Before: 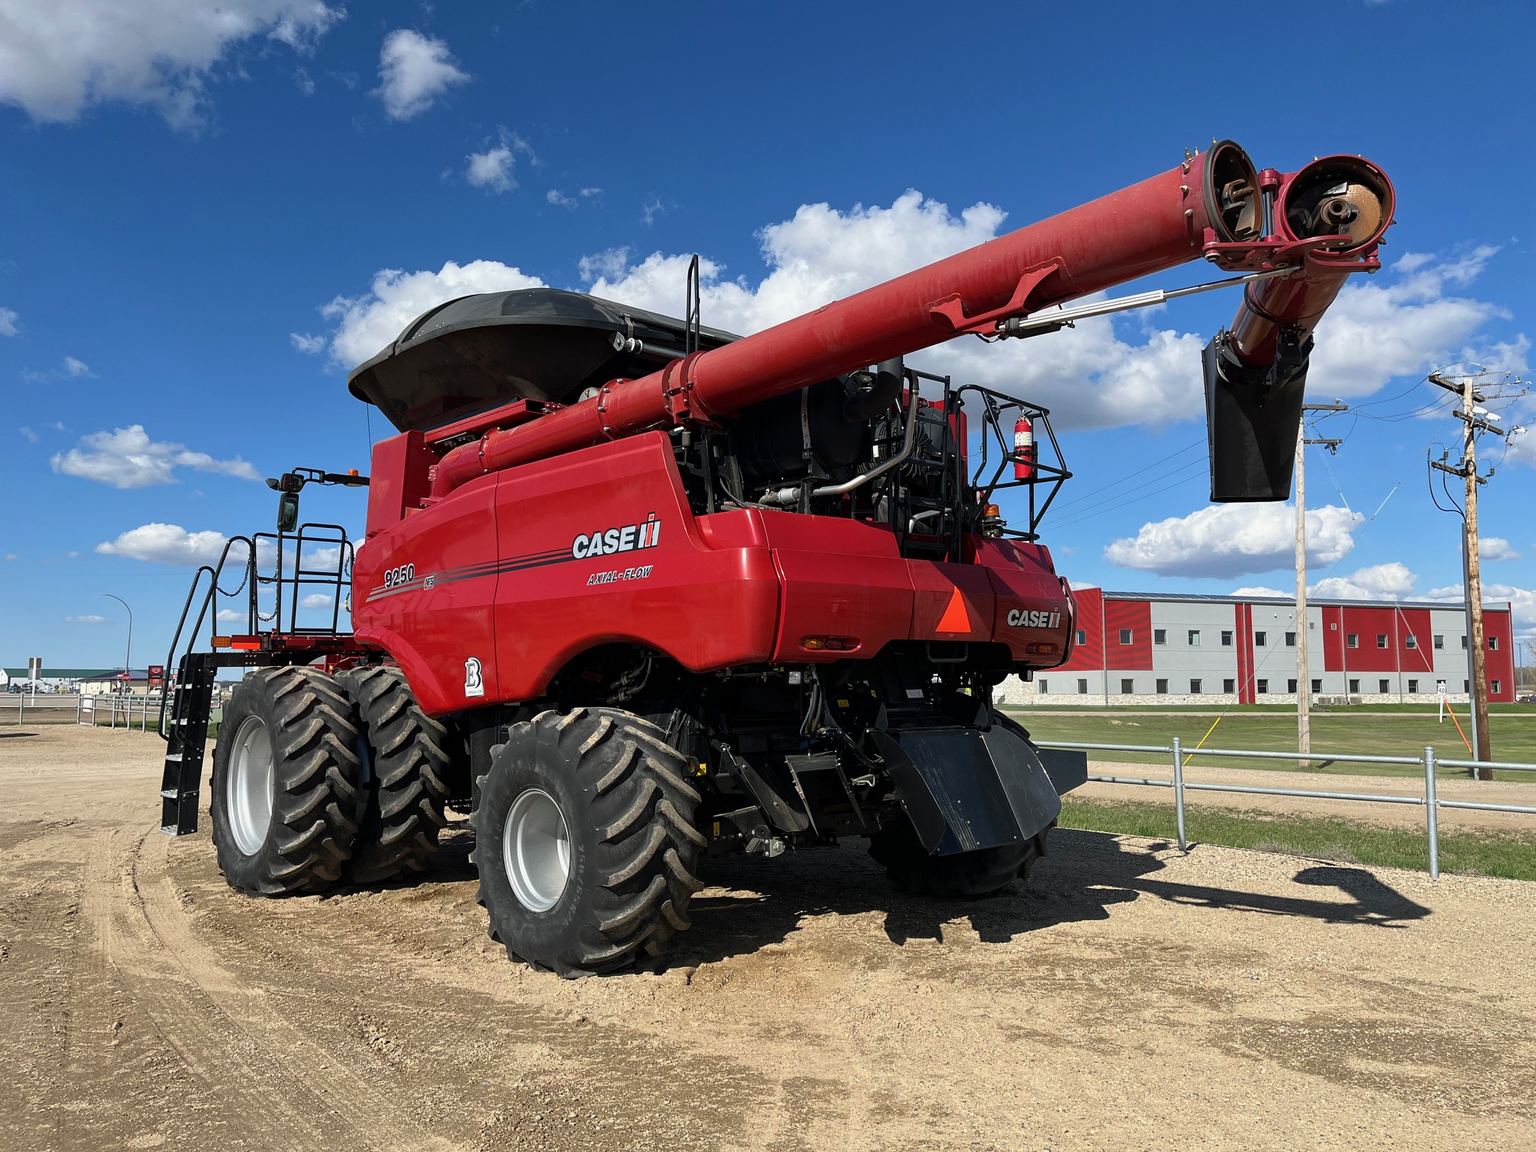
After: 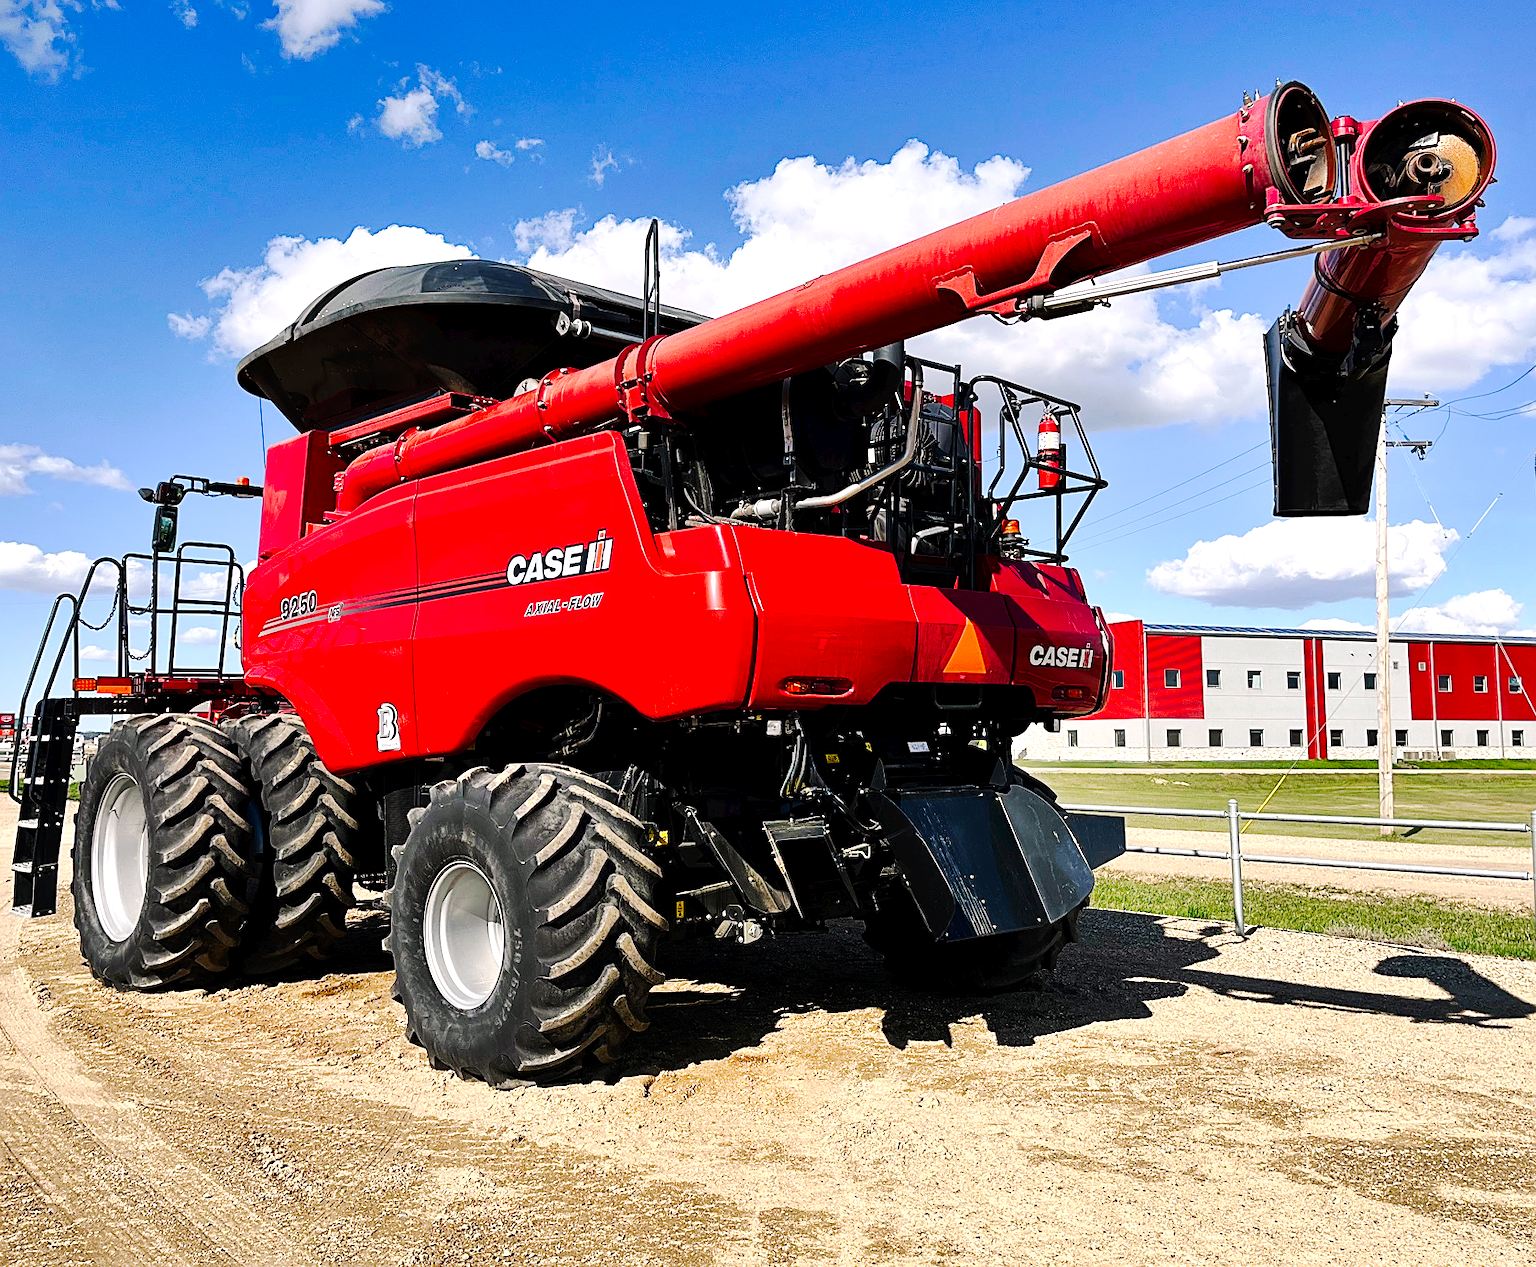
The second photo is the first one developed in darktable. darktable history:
crop: left 9.838%, top 6.284%, right 6.94%, bottom 2.171%
exposure: exposure 0.606 EV, compensate highlight preservation false
shadows and highlights: soften with gaussian
sharpen: on, module defaults
tone curve: curves: ch0 [(0, 0) (0.003, 0.017) (0.011, 0.017) (0.025, 0.017) (0.044, 0.019) (0.069, 0.03) (0.1, 0.046) (0.136, 0.066) (0.177, 0.104) (0.224, 0.151) (0.277, 0.231) (0.335, 0.321) (0.399, 0.454) (0.468, 0.567) (0.543, 0.674) (0.623, 0.763) (0.709, 0.82) (0.801, 0.872) (0.898, 0.934) (1, 1)], preserve colors none
color correction: highlights a* 3.27, highlights b* 1.8, saturation 1.19
